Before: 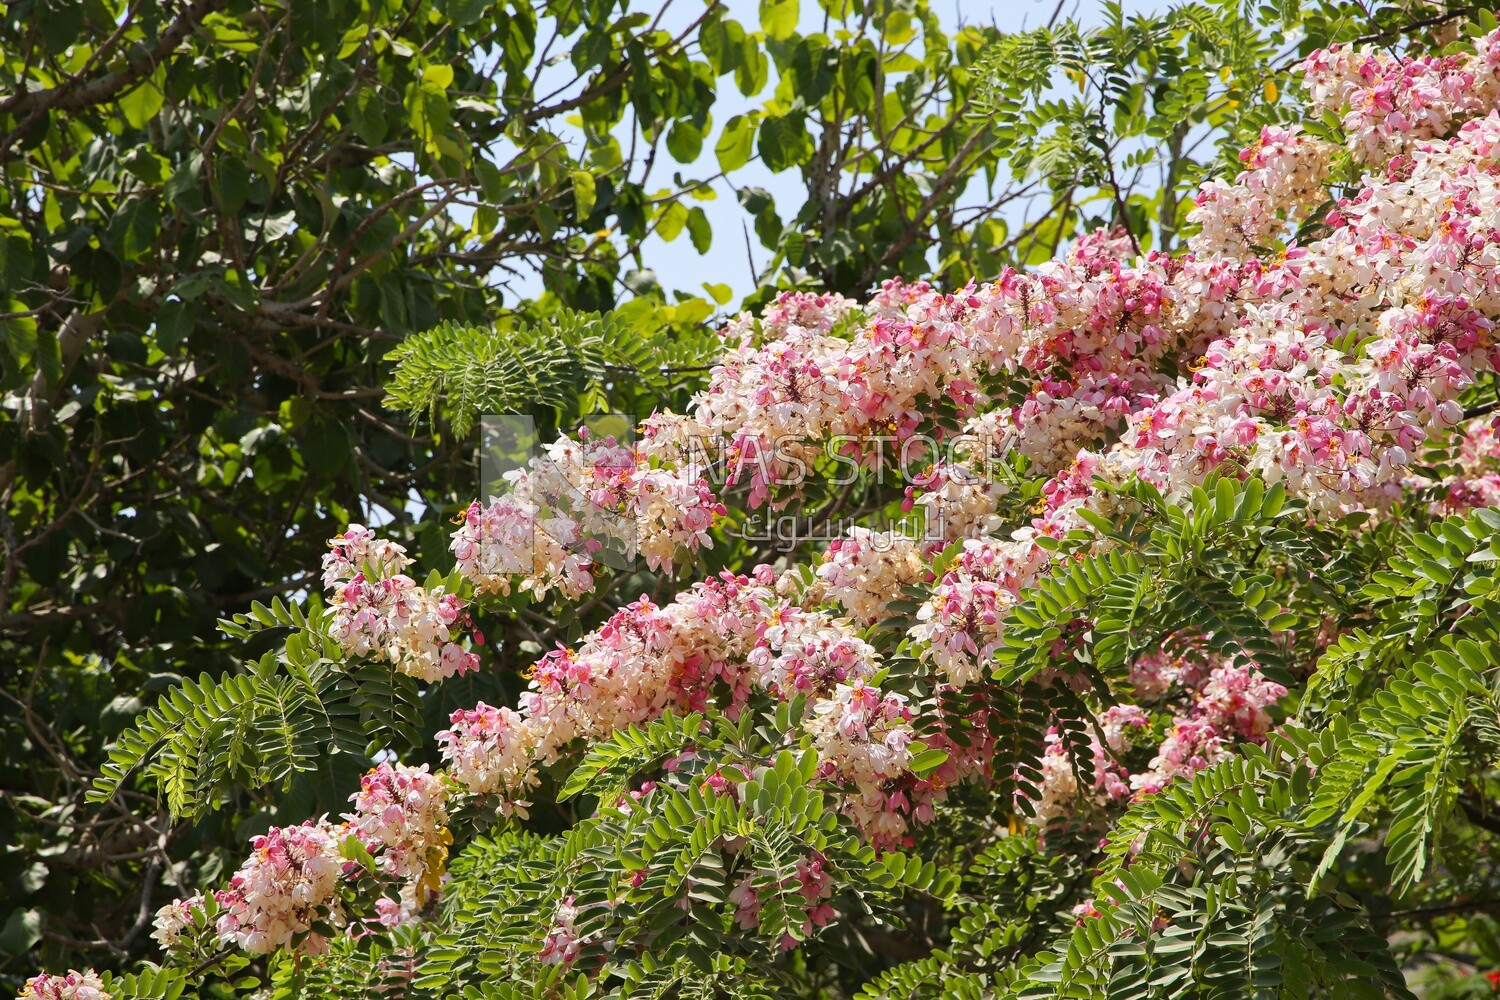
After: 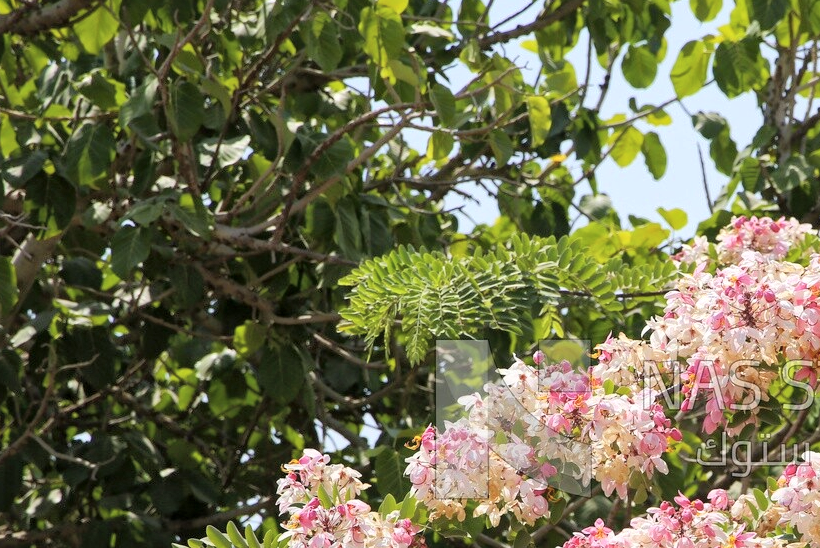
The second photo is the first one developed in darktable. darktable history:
global tonemap: drago (1, 100), detail 1
crop and rotate: left 3.047%, top 7.509%, right 42.236%, bottom 37.598%
